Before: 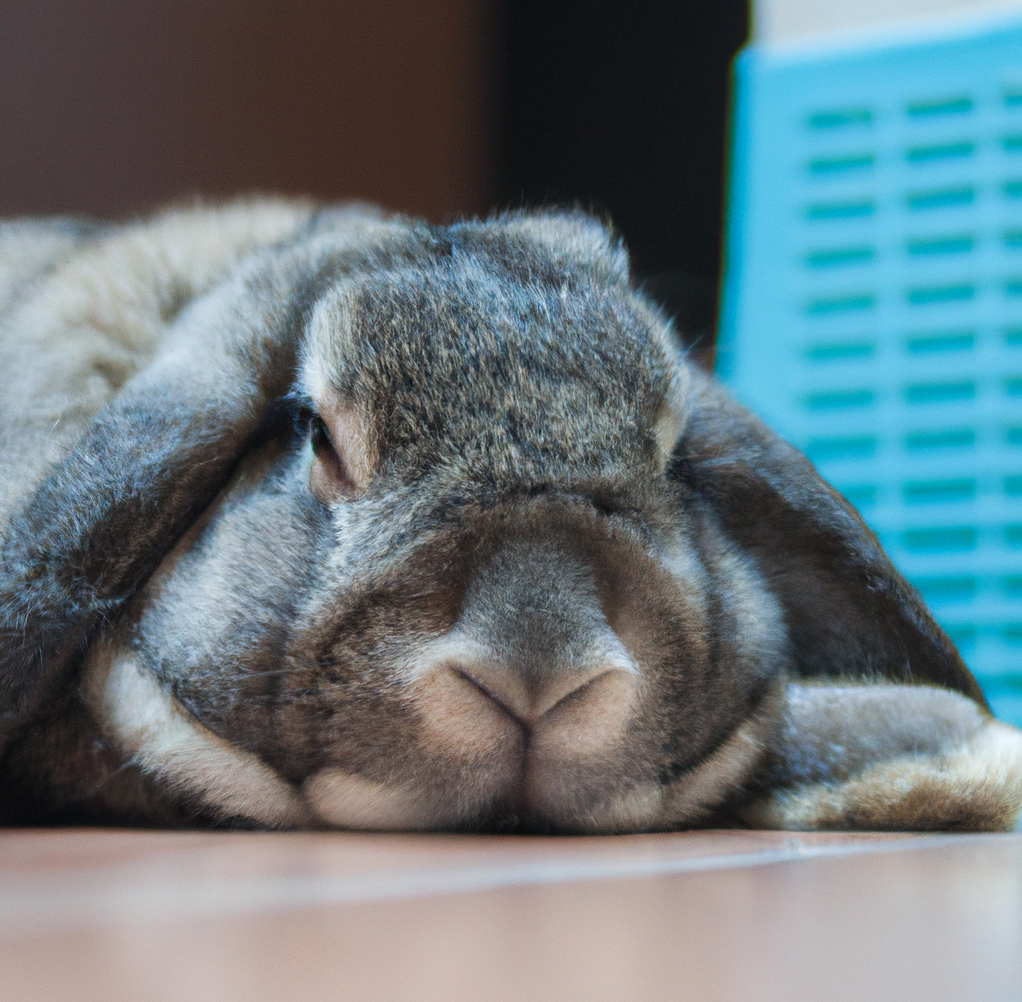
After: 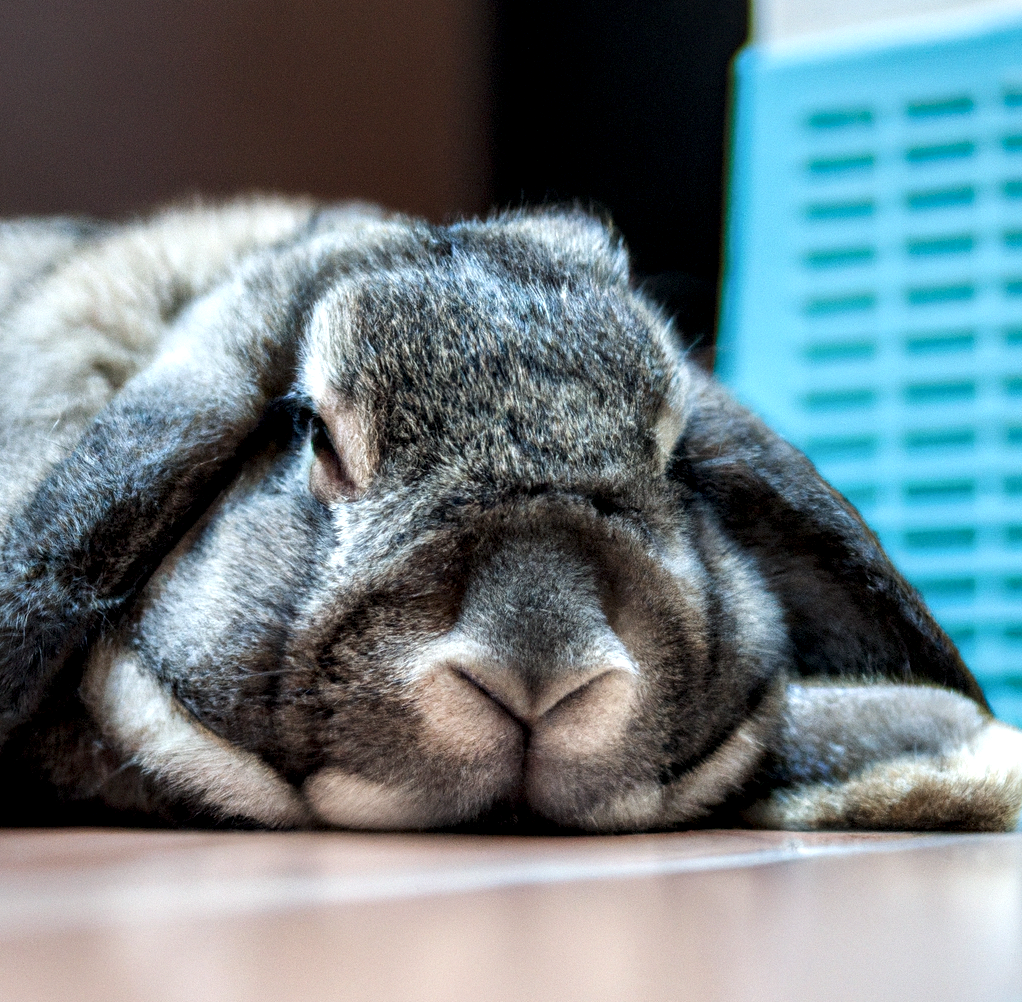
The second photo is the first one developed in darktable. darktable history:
local contrast: highlights 81%, shadows 57%, detail 173%, midtone range 0.596
